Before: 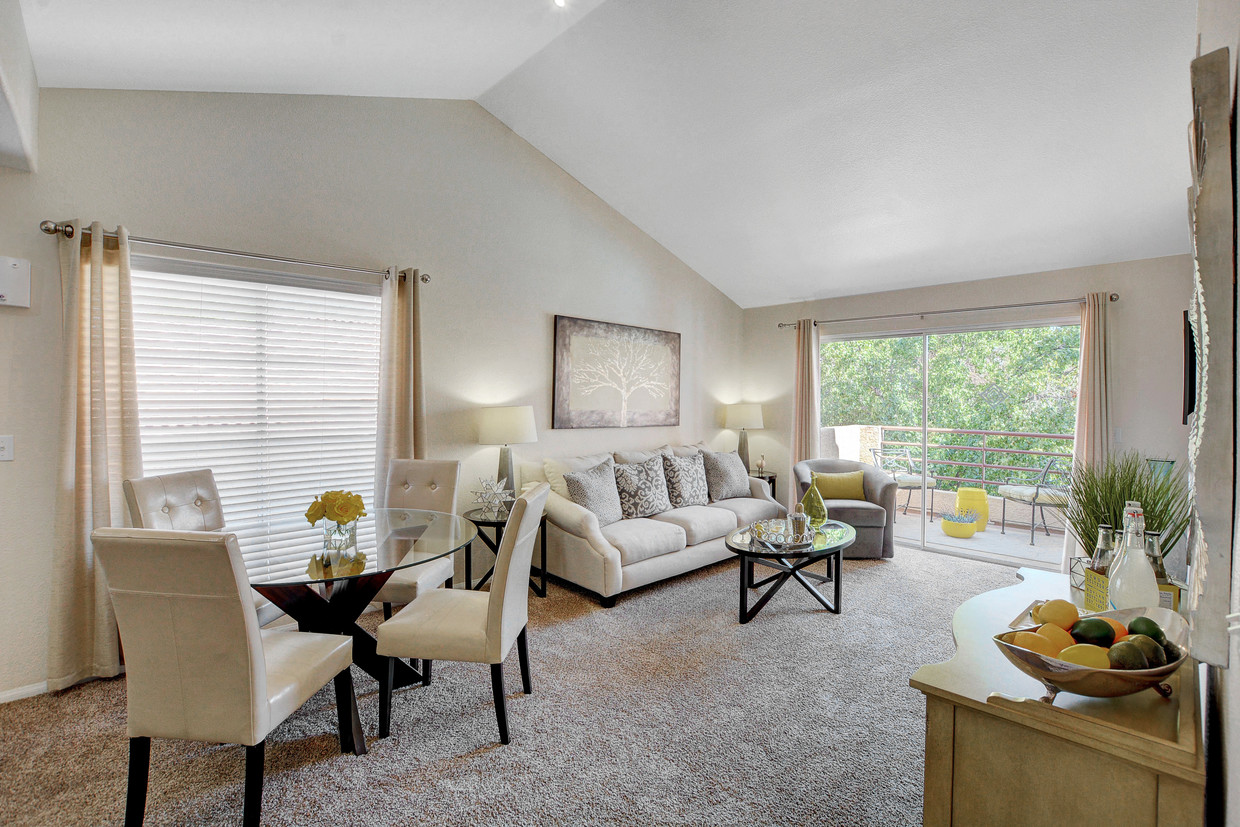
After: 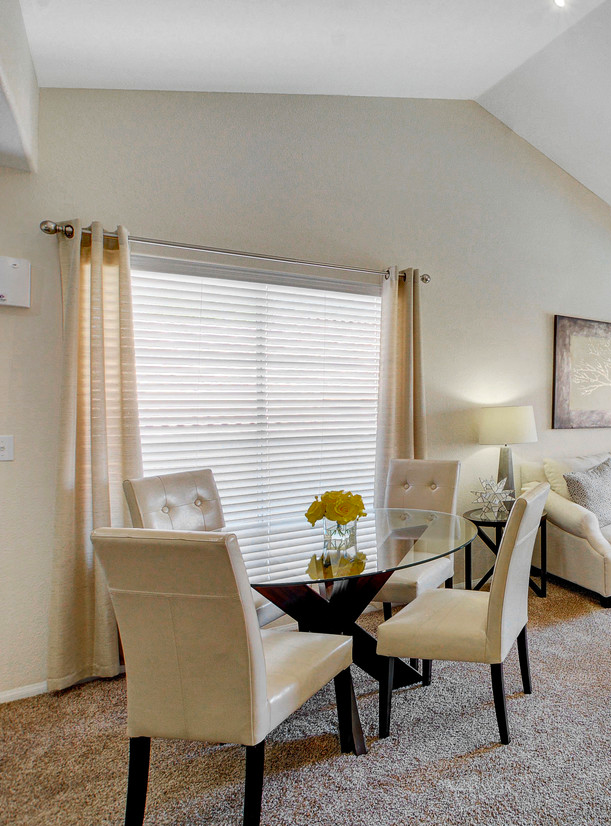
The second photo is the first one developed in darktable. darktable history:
crop and rotate: left 0.003%, top 0%, right 50.715%
color balance rgb: perceptual saturation grading › global saturation 16.529%, global vibrance 20%
